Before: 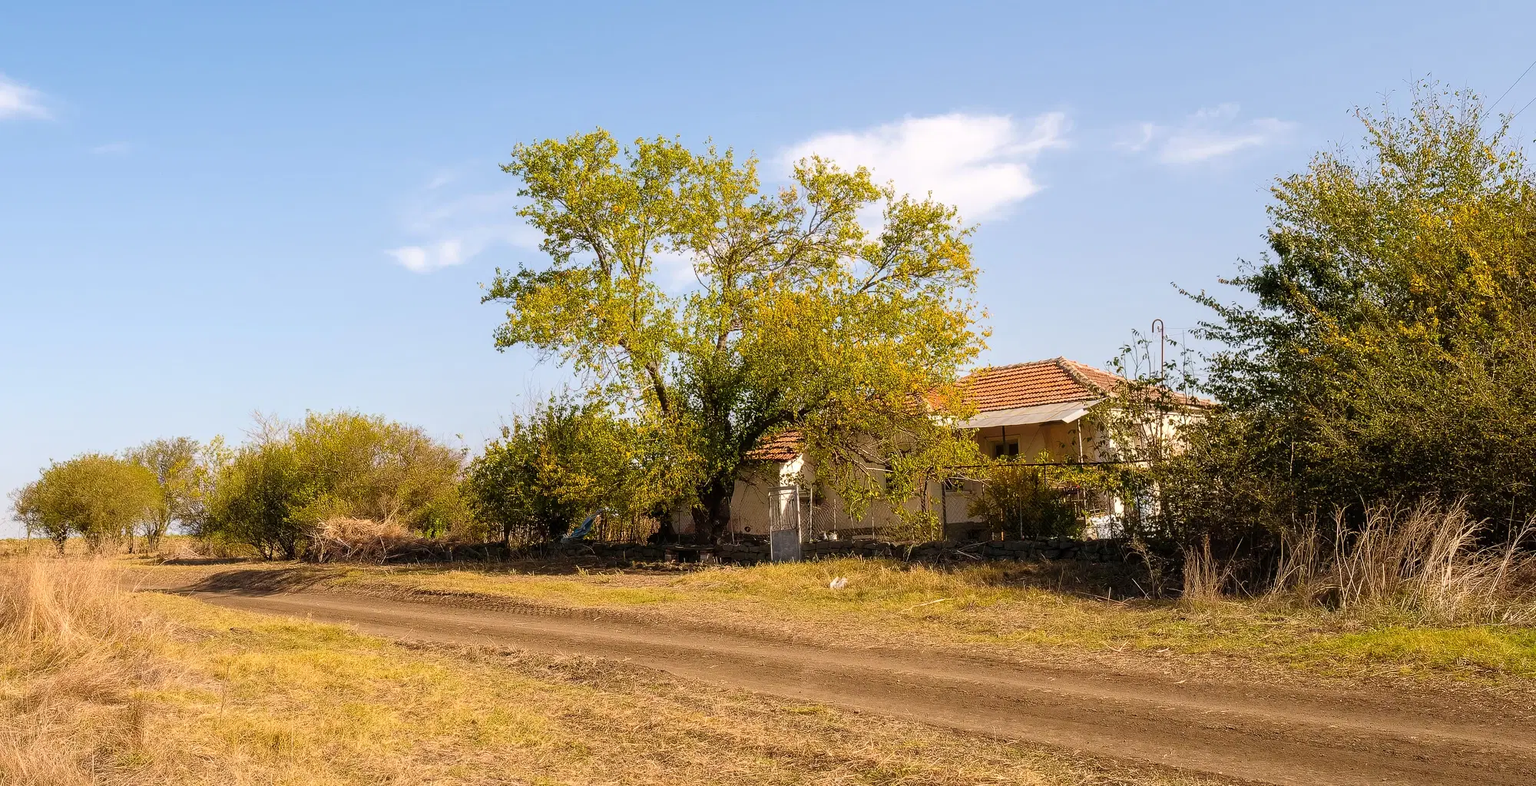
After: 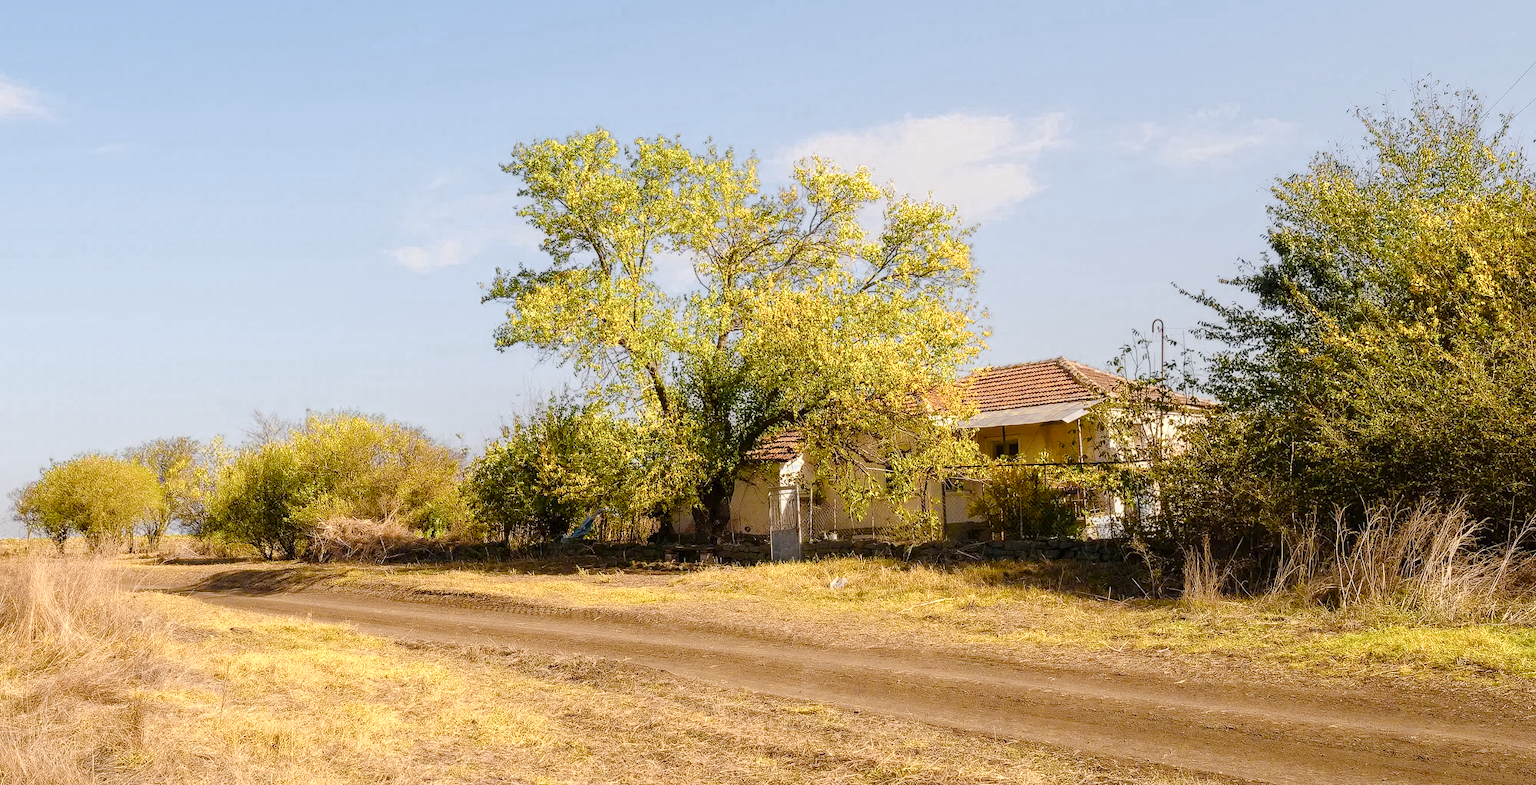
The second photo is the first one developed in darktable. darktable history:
color balance rgb: shadows lift › chroma 1%, shadows lift › hue 113°, highlights gain › chroma 0.2%, highlights gain › hue 333°, perceptual saturation grading › global saturation 20%, perceptual saturation grading › highlights -50%, perceptual saturation grading › shadows 25%, contrast -10%
color zones: curves: ch0 [(0.004, 0.306) (0.107, 0.448) (0.252, 0.656) (0.41, 0.398) (0.595, 0.515) (0.768, 0.628)]; ch1 [(0.07, 0.323) (0.151, 0.452) (0.252, 0.608) (0.346, 0.221) (0.463, 0.189) (0.61, 0.368) (0.735, 0.395) (0.921, 0.412)]; ch2 [(0, 0.476) (0.132, 0.512) (0.243, 0.512) (0.397, 0.48) (0.522, 0.376) (0.634, 0.536) (0.761, 0.46)]
